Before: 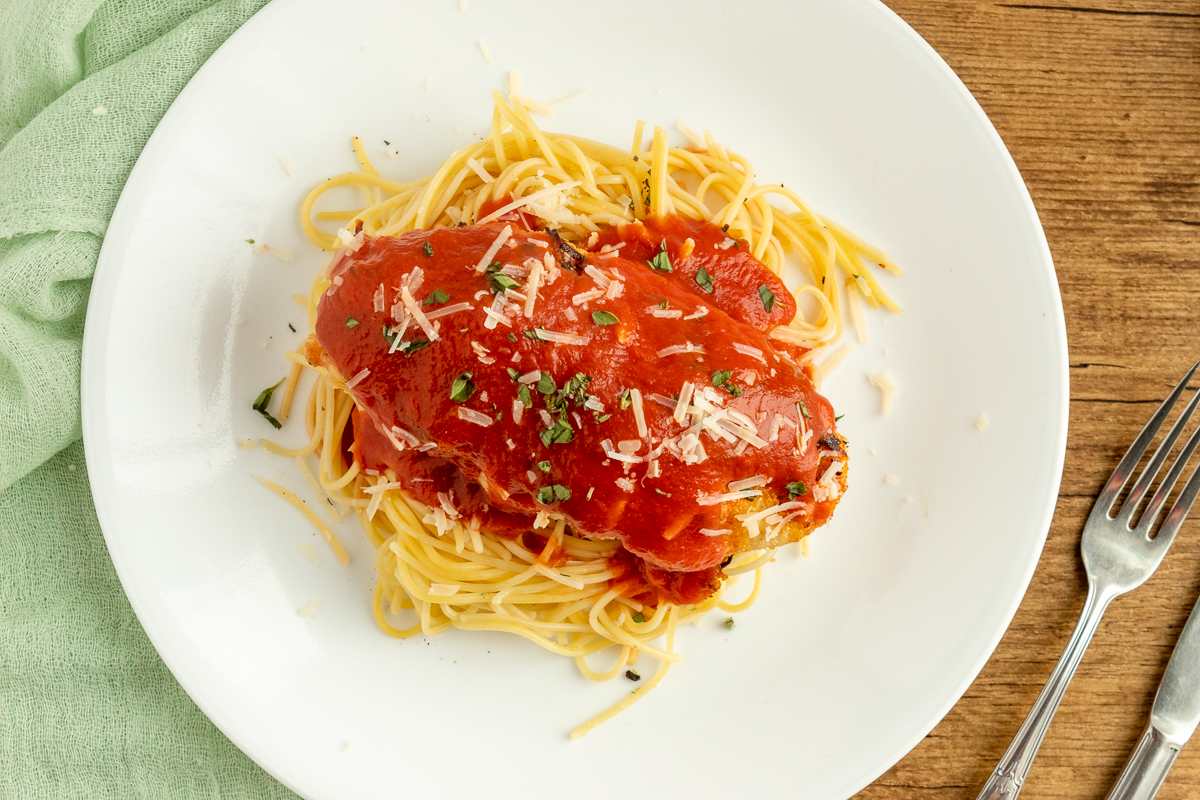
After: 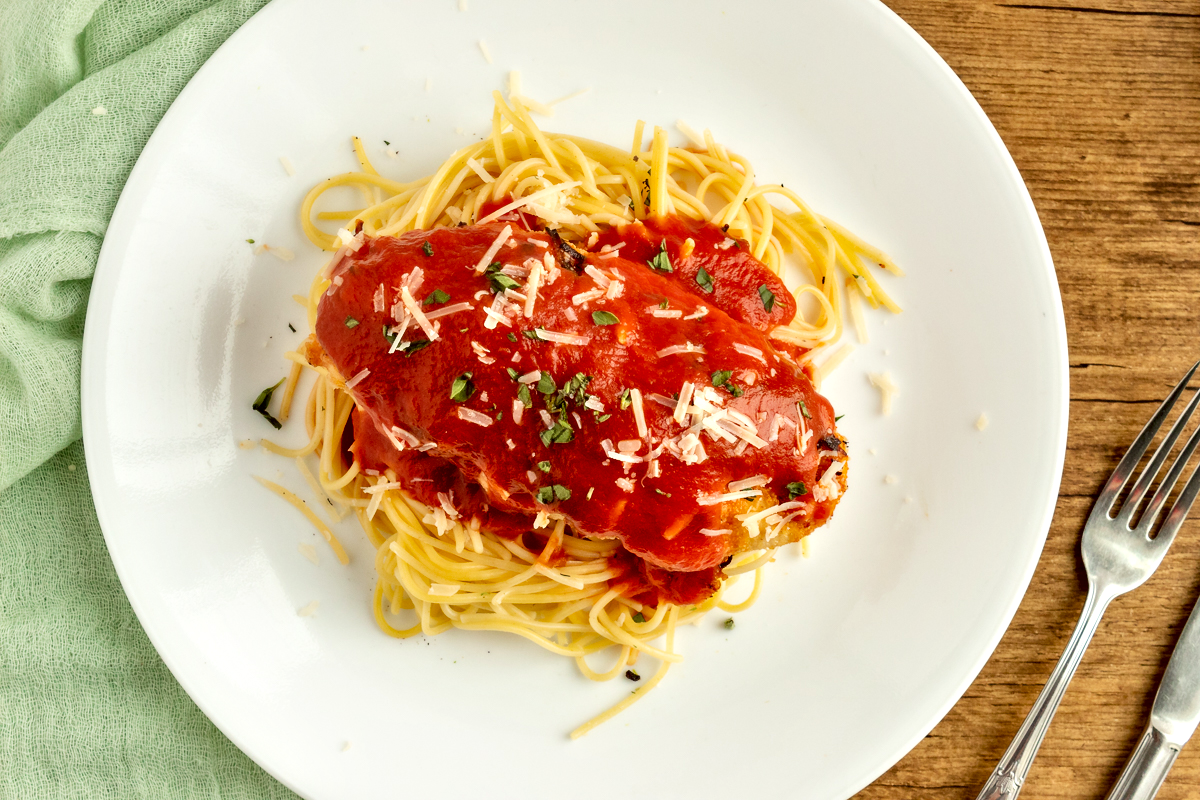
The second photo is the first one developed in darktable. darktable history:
contrast equalizer: y [[0.513, 0.565, 0.608, 0.562, 0.512, 0.5], [0.5 ×6], [0.5, 0.5, 0.5, 0.528, 0.598, 0.658], [0 ×6], [0 ×6]]
contrast brightness saturation: saturation 0.096
